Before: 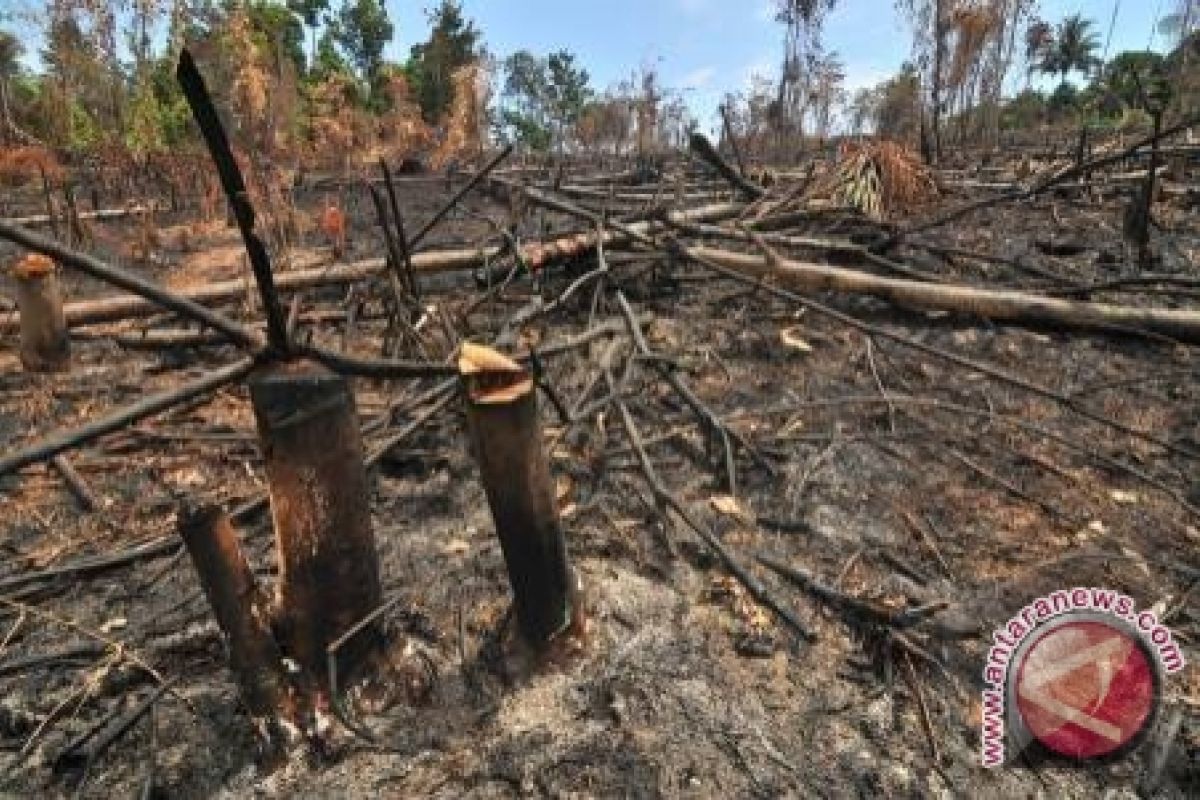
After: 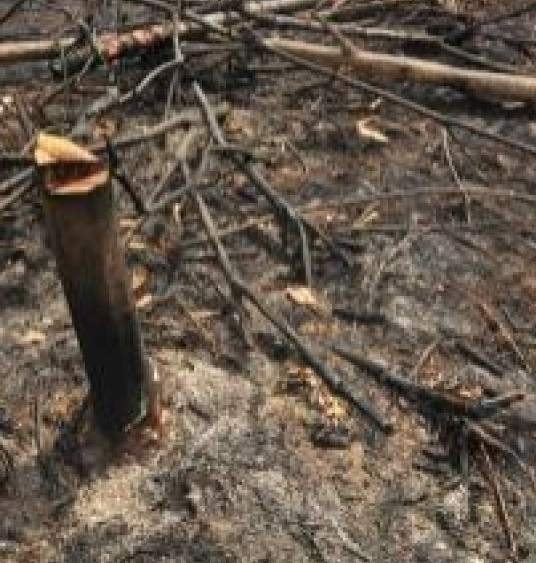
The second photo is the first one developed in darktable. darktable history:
crop: left 35.386%, top 26.194%, right 19.906%, bottom 3.425%
